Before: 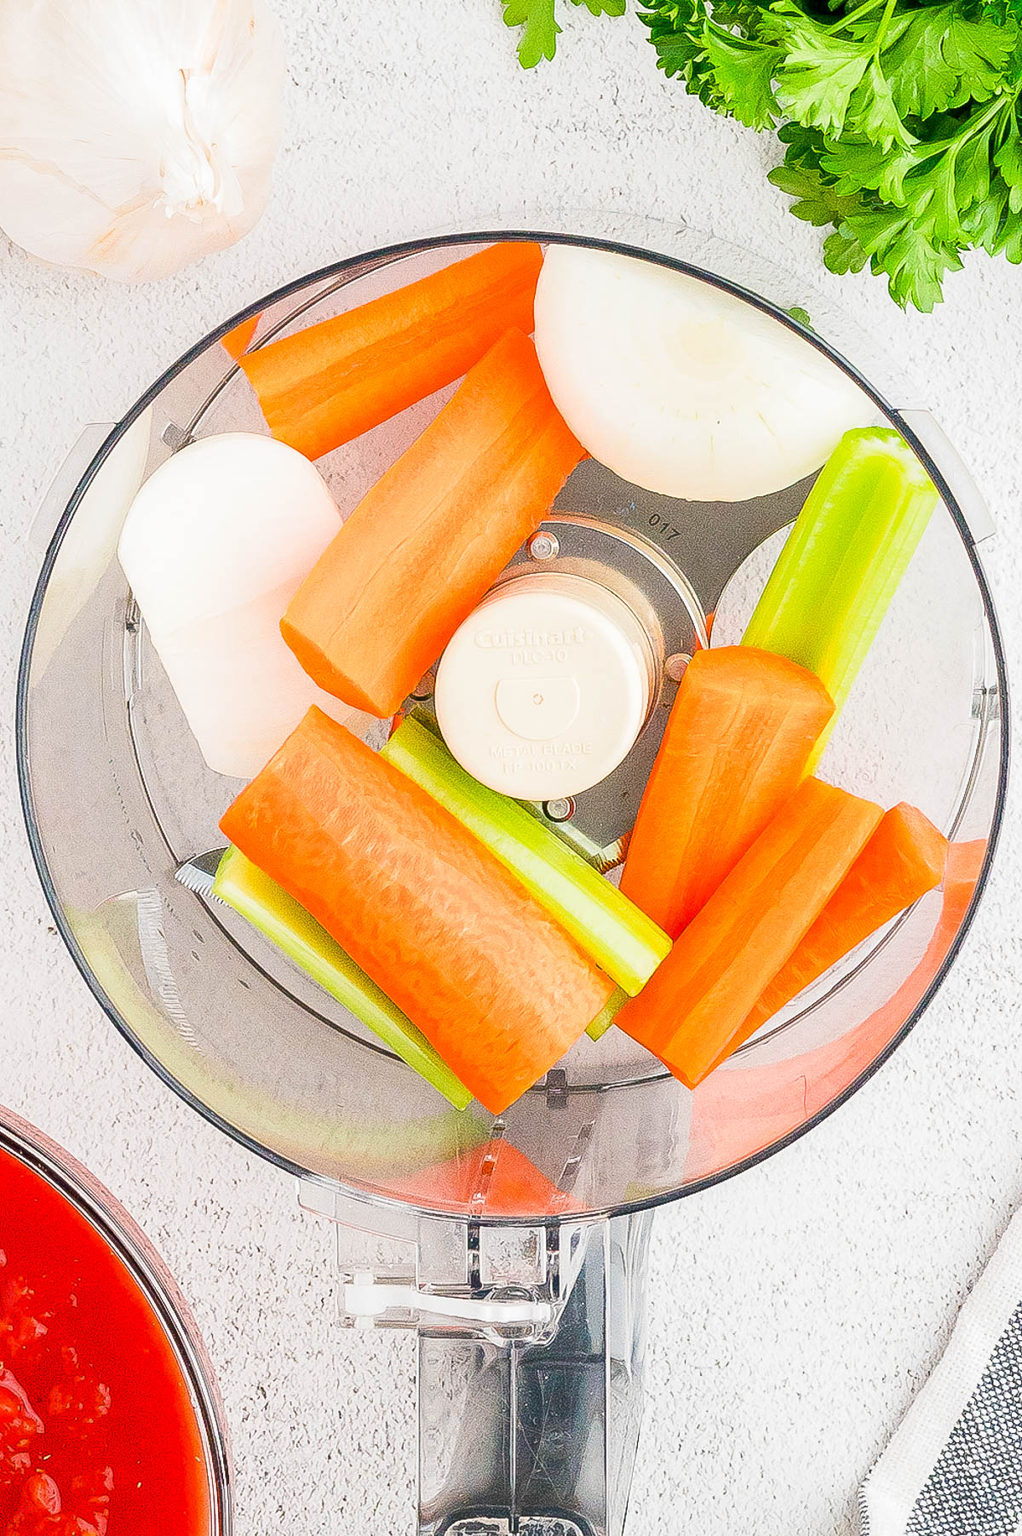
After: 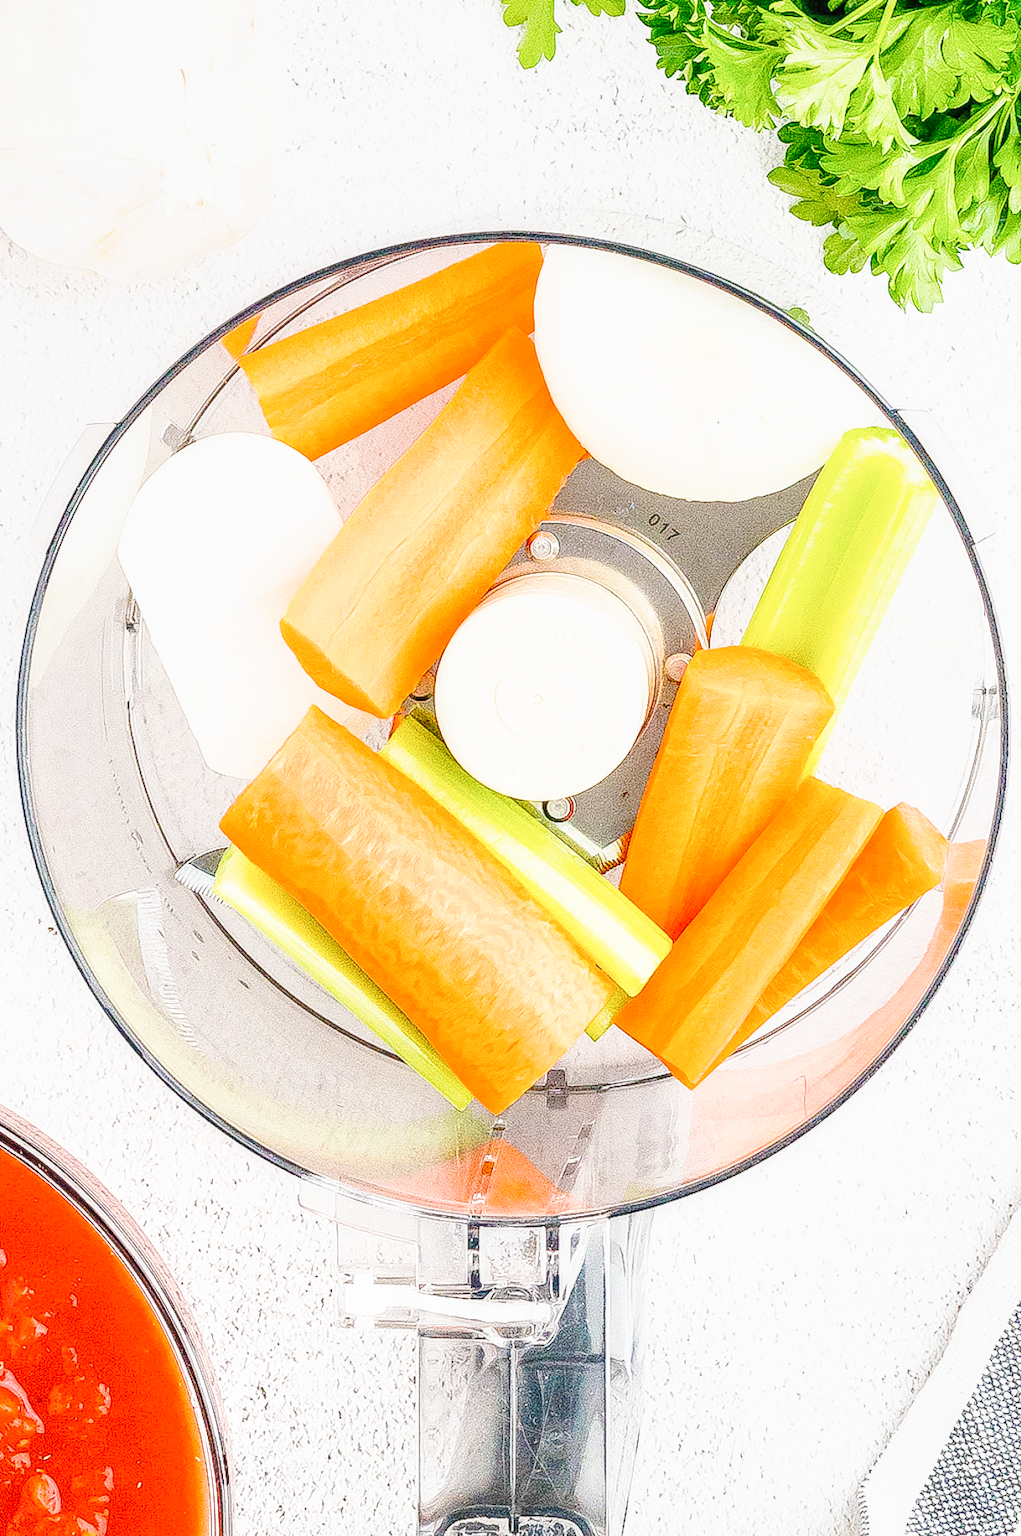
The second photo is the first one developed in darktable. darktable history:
base curve: curves: ch0 [(0, 0) (0.025, 0.046) (0.112, 0.277) (0.467, 0.74) (0.814, 0.929) (1, 0.942)], preserve colors none
local contrast: detail 130%
